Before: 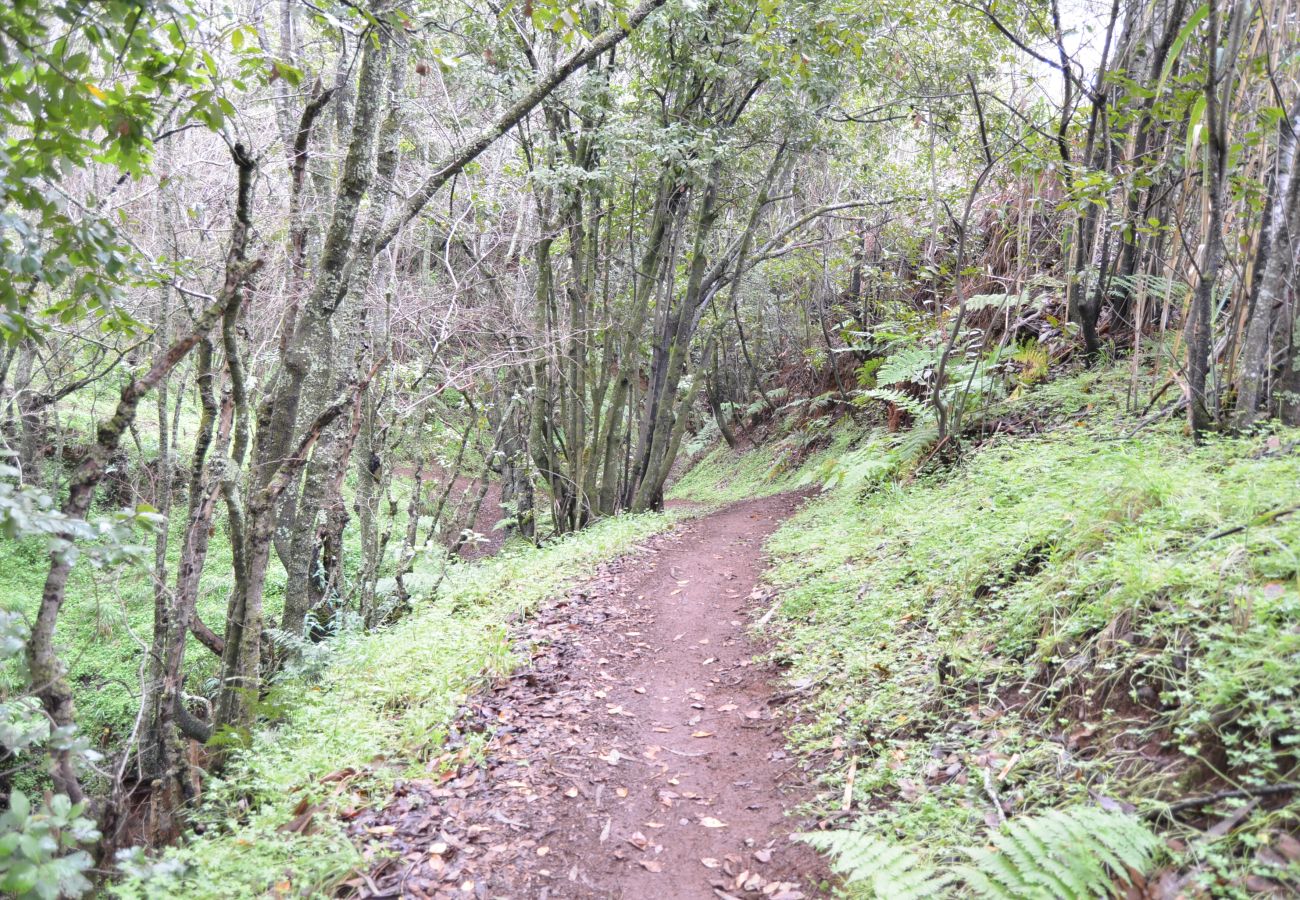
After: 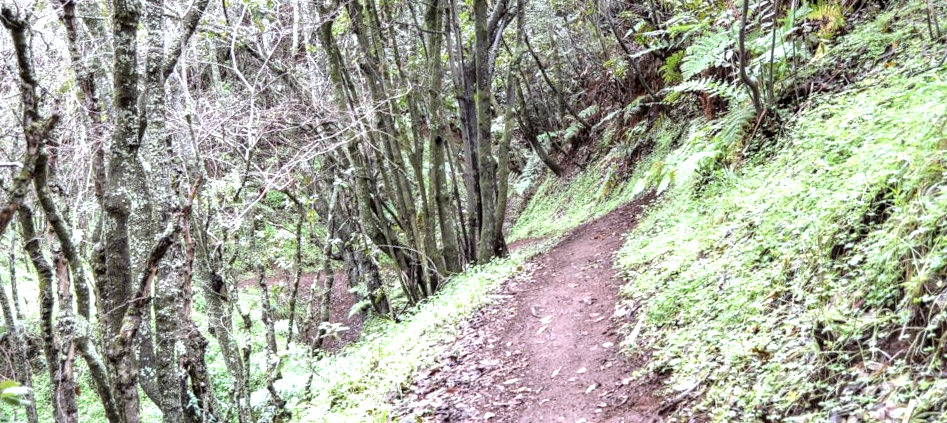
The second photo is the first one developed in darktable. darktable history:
levels: levels [0.052, 0.496, 0.908]
crop: left 9.712%, top 16.928%, right 10.845%, bottom 12.332%
rotate and perspective: rotation -14.8°, crop left 0.1, crop right 0.903, crop top 0.25, crop bottom 0.748
color correction: highlights a* -2.73, highlights b* -2.09, shadows a* 2.41, shadows b* 2.73
local contrast: highlights 20%, detail 150%
